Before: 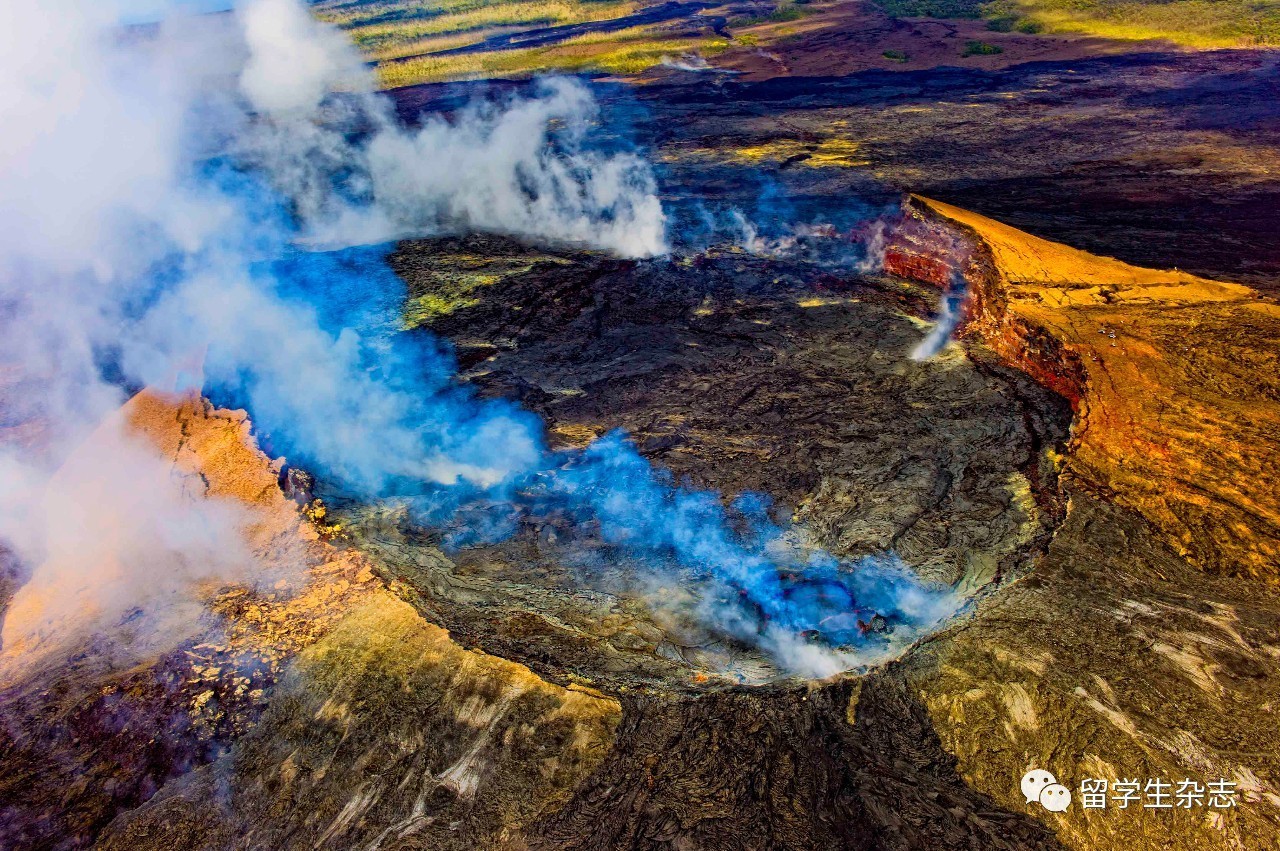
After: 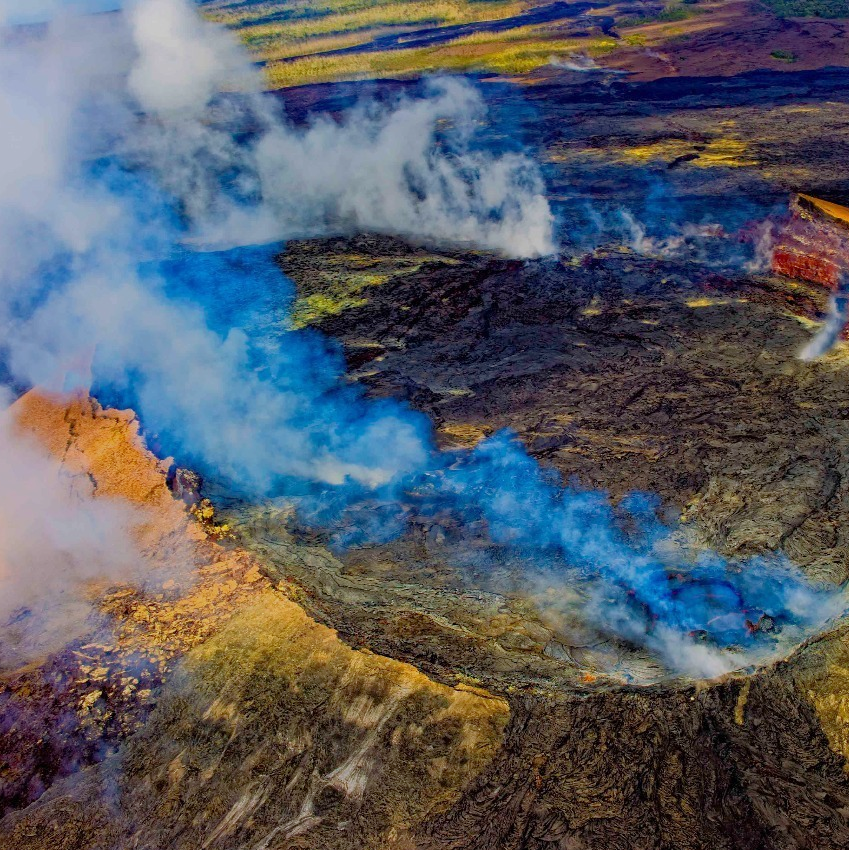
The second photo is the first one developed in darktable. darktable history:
crop and rotate: left 8.797%, right 24.864%
tone equalizer: -8 EV 0.218 EV, -7 EV 0.456 EV, -6 EV 0.426 EV, -5 EV 0.232 EV, -3 EV -0.261 EV, -2 EV -0.418 EV, -1 EV -0.395 EV, +0 EV -0.226 EV, edges refinement/feathering 500, mask exposure compensation -1.57 EV, preserve details no
